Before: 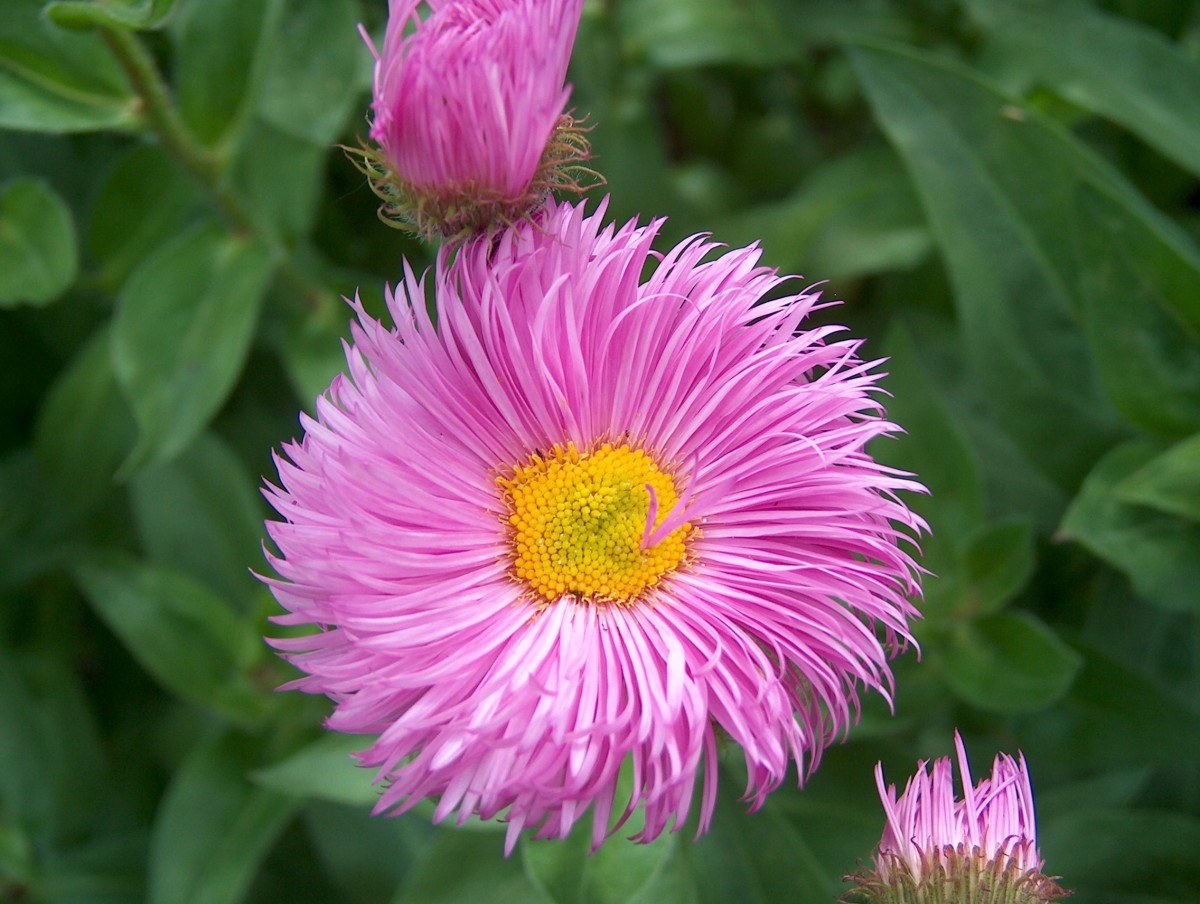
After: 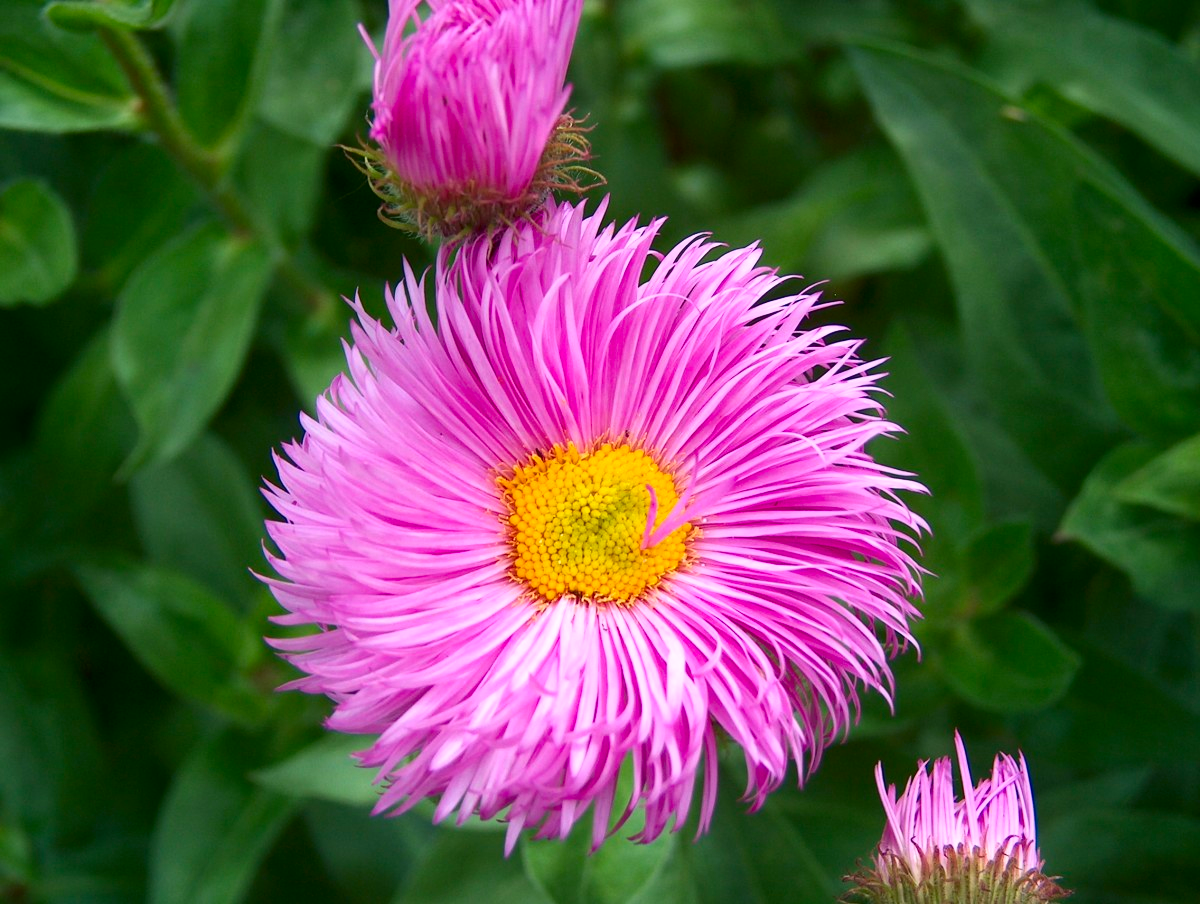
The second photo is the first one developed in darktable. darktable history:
contrast brightness saturation: contrast 0.17, saturation 0.308
